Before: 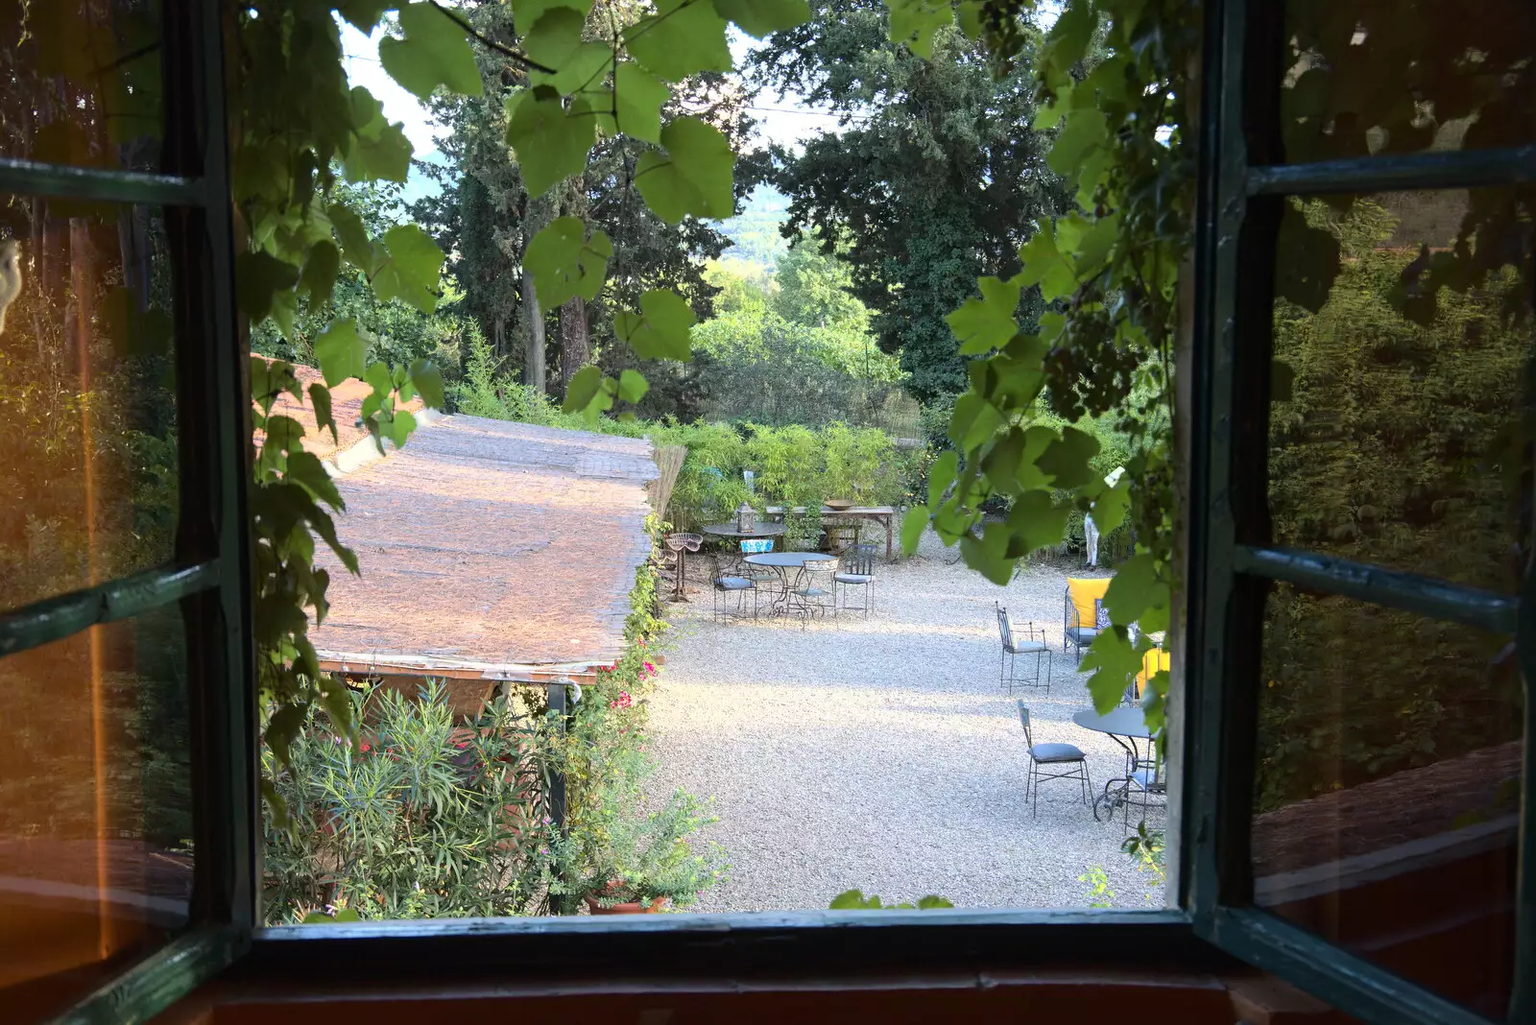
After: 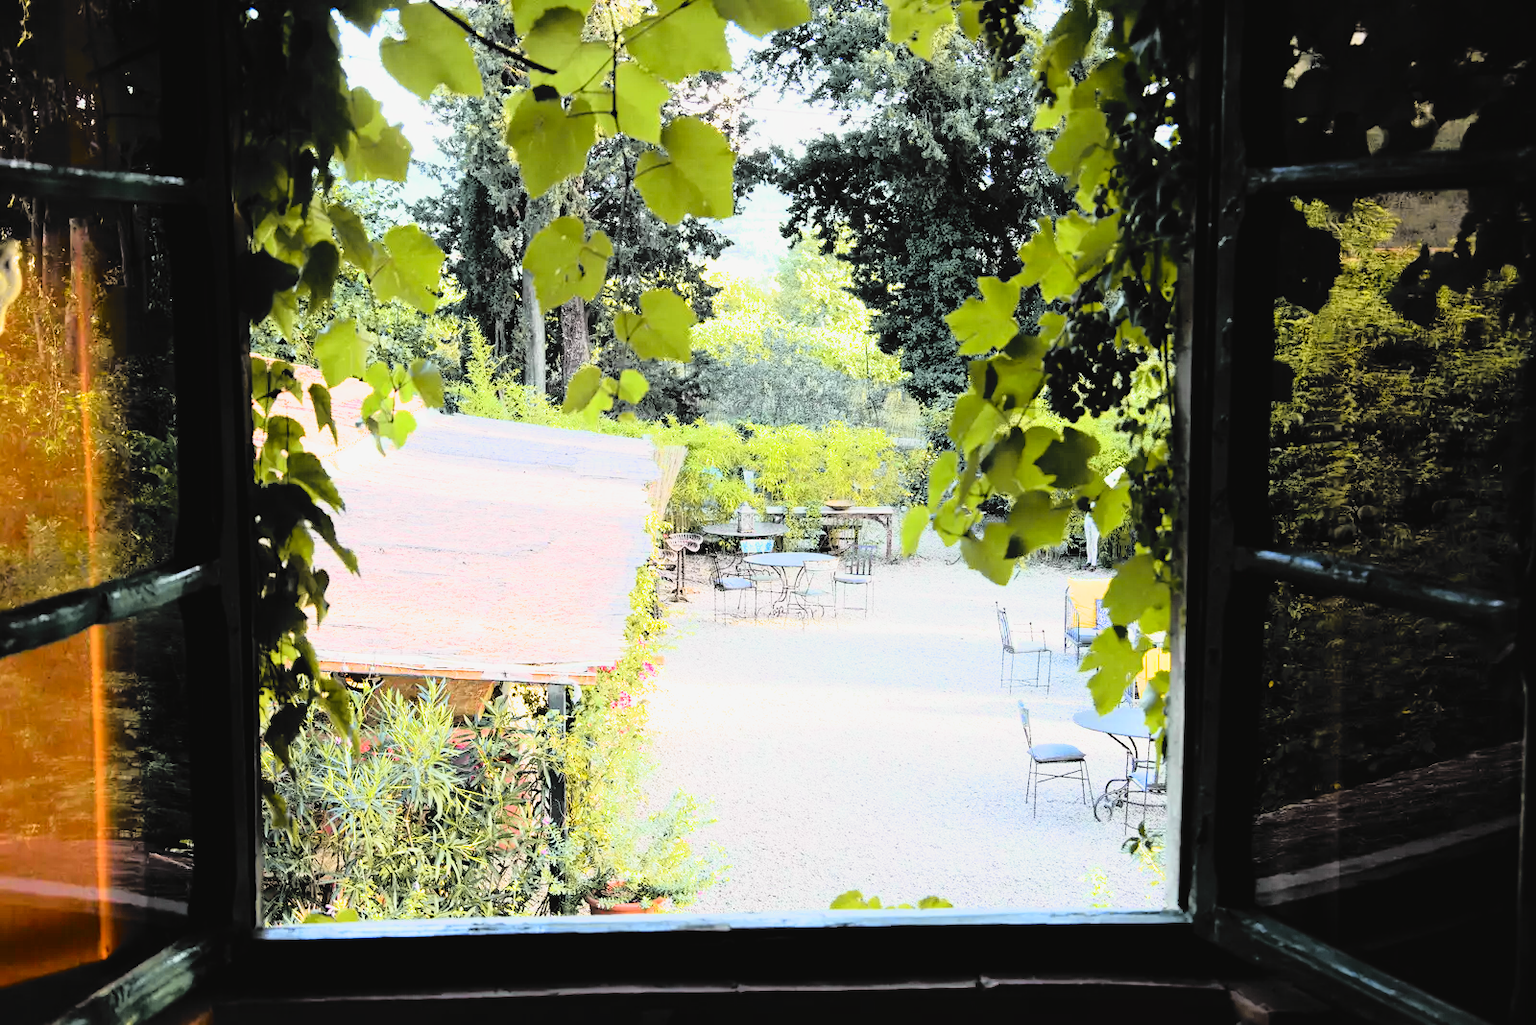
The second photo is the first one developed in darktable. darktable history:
tone curve: curves: ch0 [(0, 0.029) (0.168, 0.142) (0.359, 0.44) (0.469, 0.544) (0.634, 0.722) (0.858, 0.903) (1, 0.968)]; ch1 [(0, 0) (0.437, 0.453) (0.472, 0.47) (0.502, 0.502) (0.54, 0.534) (0.57, 0.592) (0.618, 0.66) (0.699, 0.749) (0.859, 0.919) (1, 1)]; ch2 [(0, 0) (0.33, 0.301) (0.421, 0.443) (0.476, 0.498) (0.505, 0.503) (0.547, 0.557) (0.586, 0.634) (0.608, 0.676) (1, 1)], color space Lab, independent channels, preserve colors none
exposure: black level correction 0.001, exposure 0.961 EV, compensate highlight preservation false
filmic rgb: black relative exposure -5.13 EV, white relative exposure 3.54 EV, hardness 3.17, contrast 1.397, highlights saturation mix -30.66%, color science v6 (2022)
